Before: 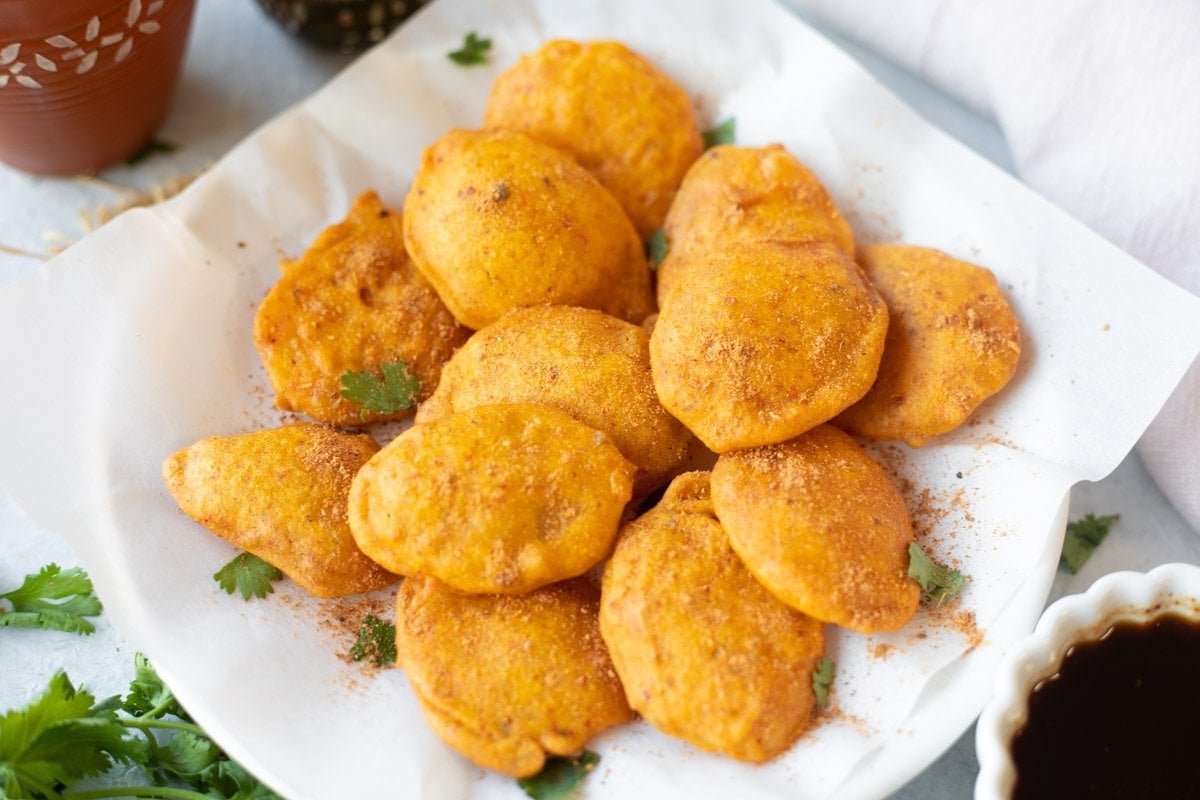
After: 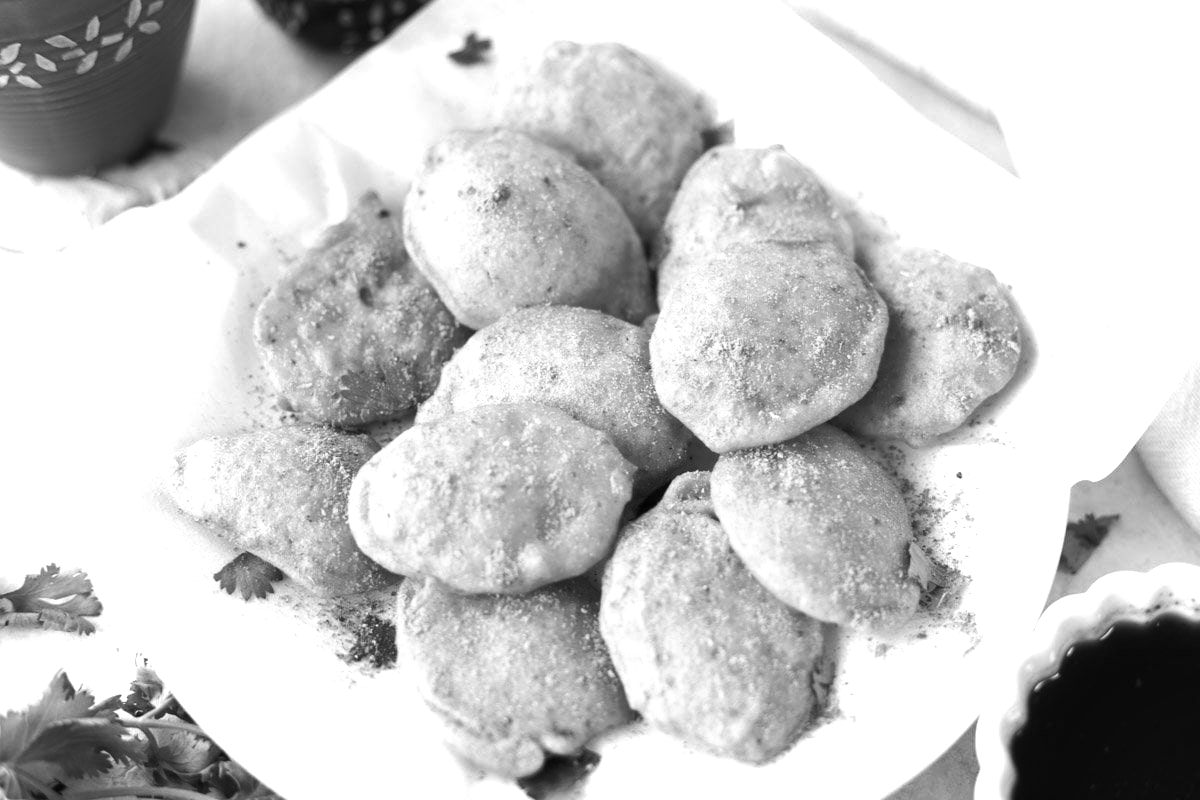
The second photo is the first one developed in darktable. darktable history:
shadows and highlights: shadows 52.34, highlights -28.23, soften with gaussian
exposure: exposure 0.376 EV, compensate highlight preservation false
tone equalizer: -8 EV -0.417 EV, -7 EV -0.389 EV, -6 EV -0.333 EV, -5 EV -0.222 EV, -3 EV 0.222 EV, -2 EV 0.333 EV, -1 EV 0.389 EV, +0 EV 0.417 EV, edges refinement/feathering 500, mask exposure compensation -1.57 EV, preserve details no
monochrome: a -3.63, b -0.465
